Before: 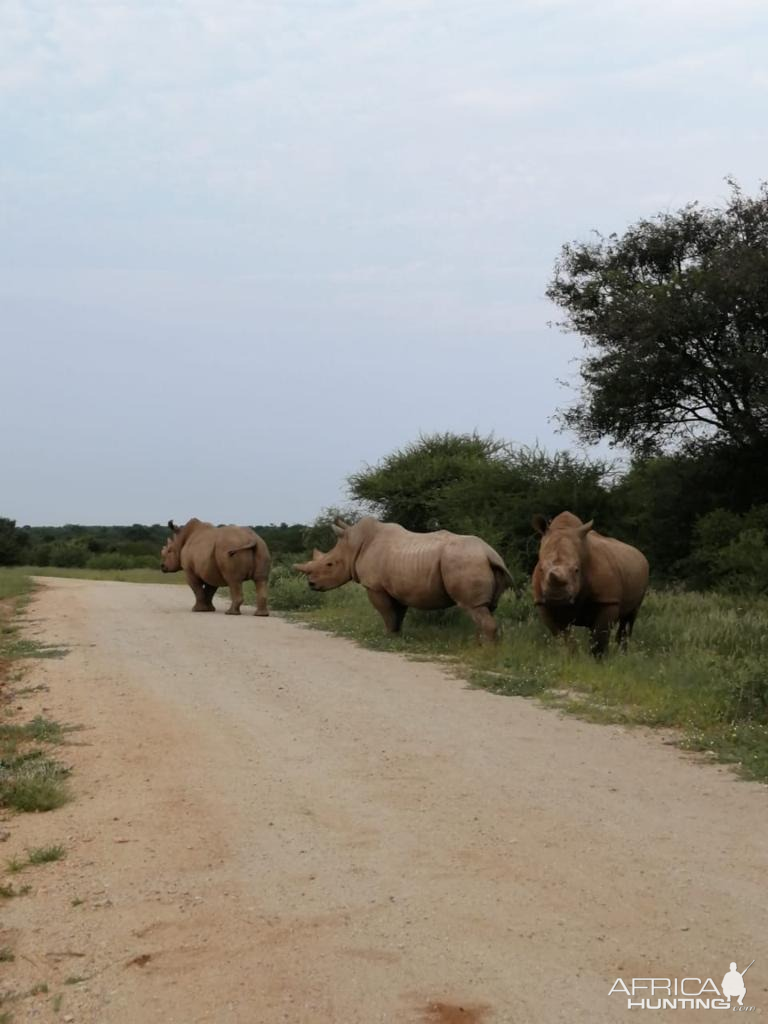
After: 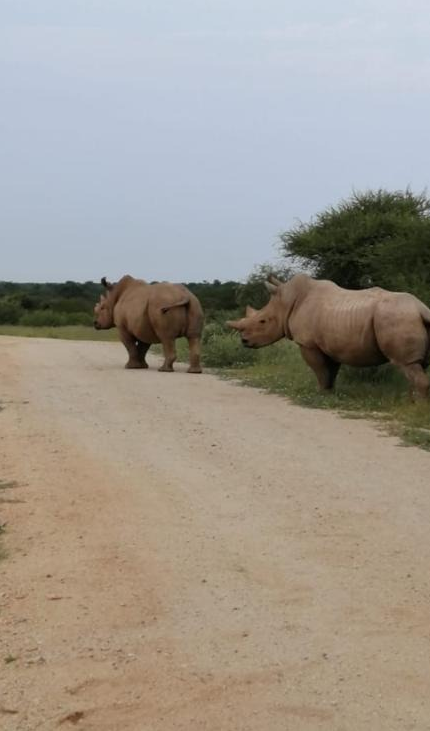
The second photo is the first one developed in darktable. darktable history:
crop: left 8.813%, top 23.813%, right 35.073%, bottom 4.765%
